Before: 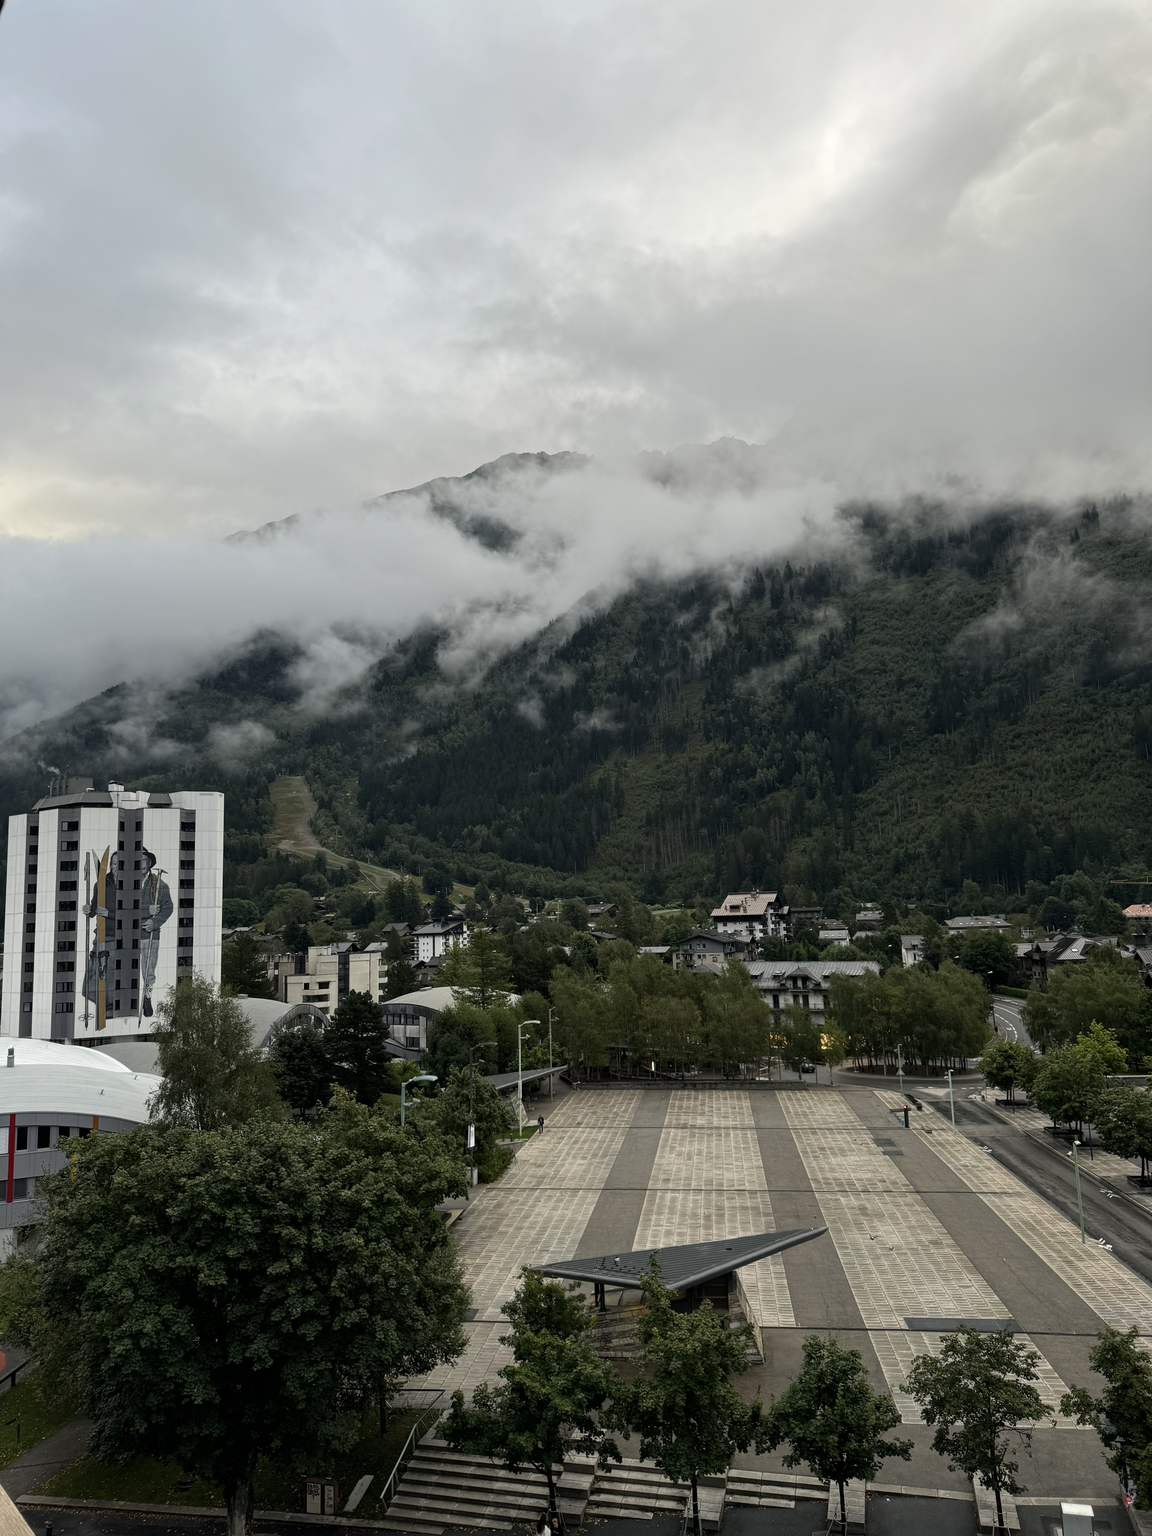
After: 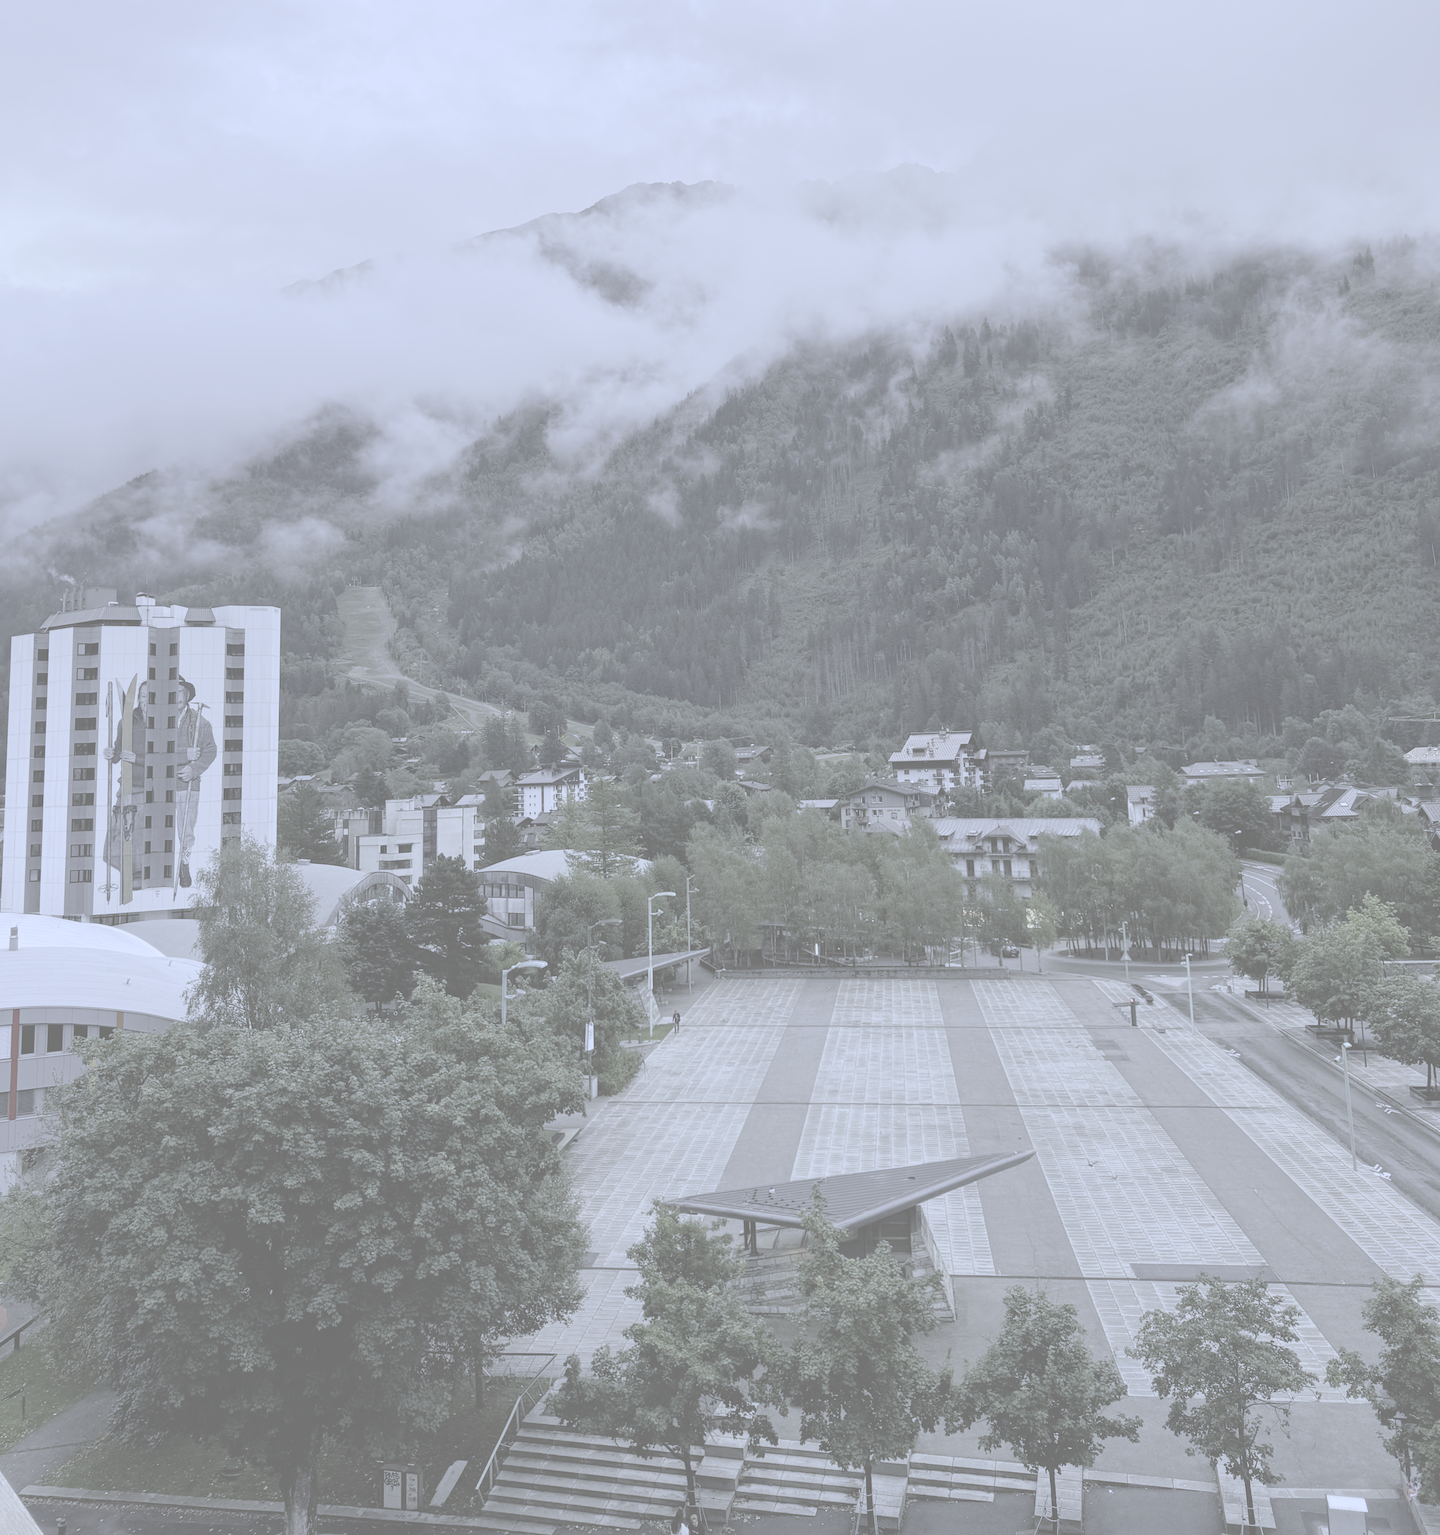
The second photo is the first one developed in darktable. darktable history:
white balance: red 0.766, blue 1.537
crop and rotate: top 19.998%
contrast brightness saturation: contrast -0.32, brightness 0.75, saturation -0.78
